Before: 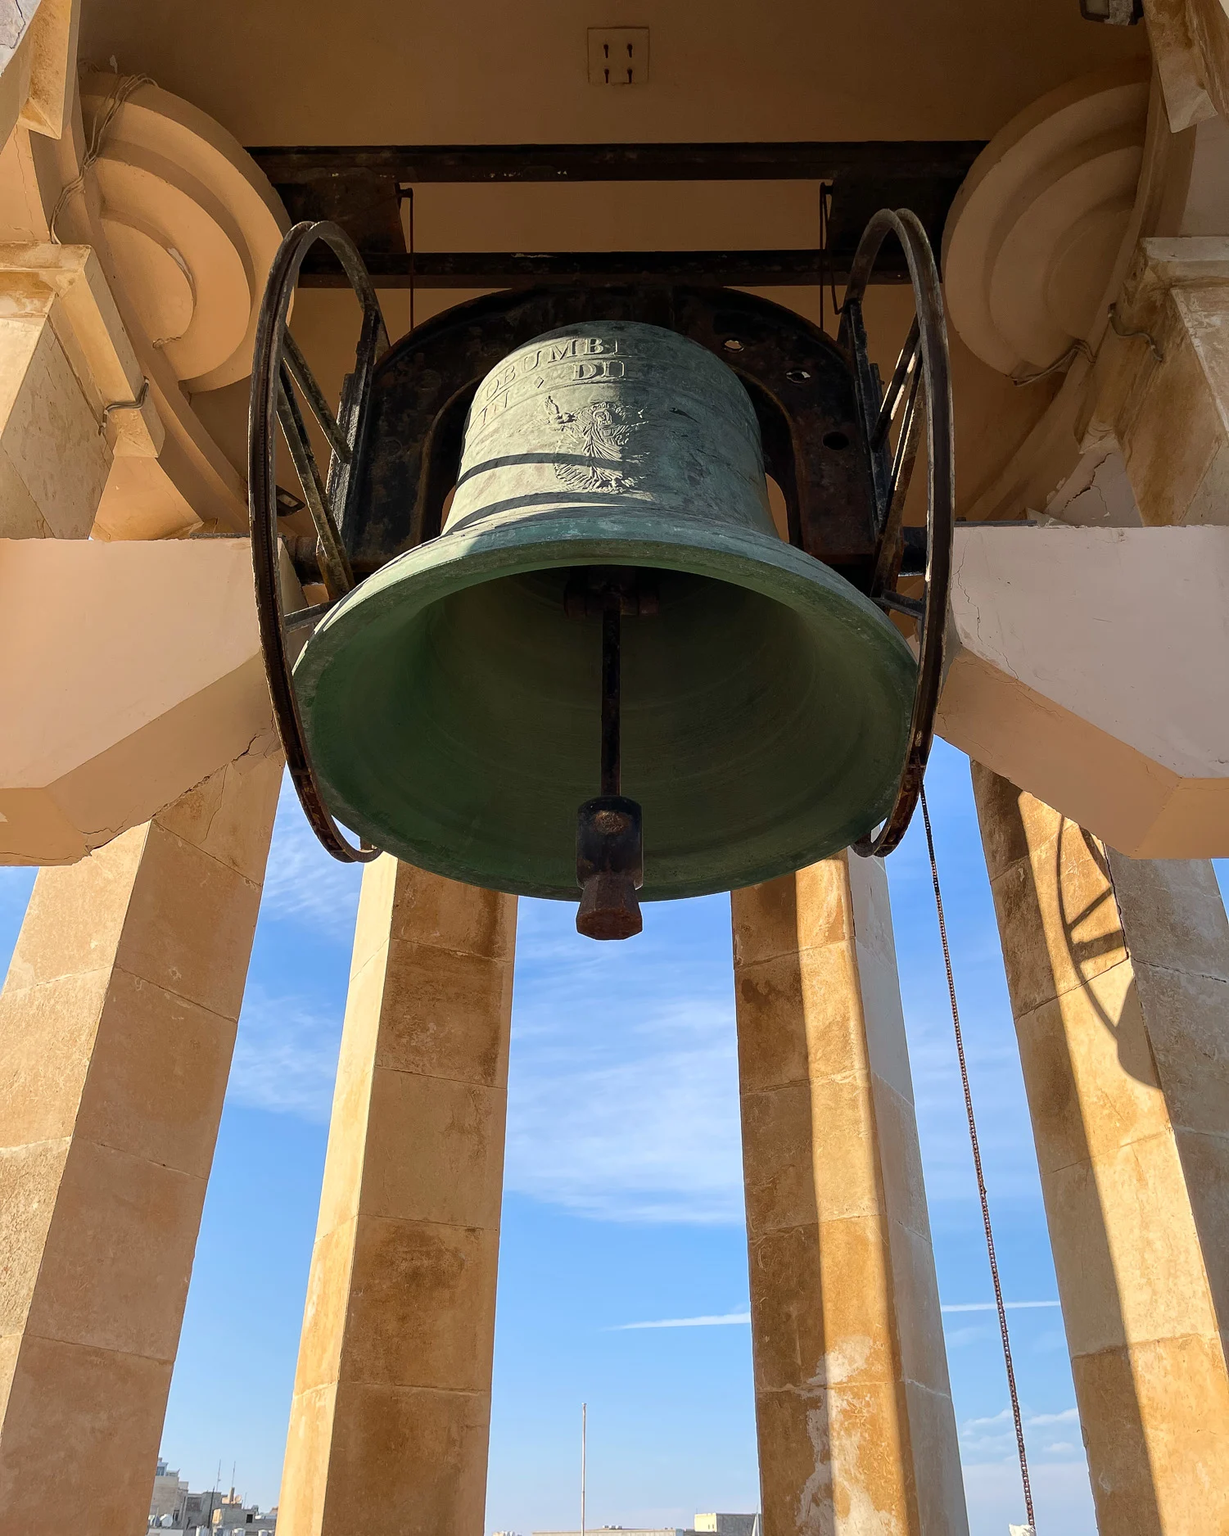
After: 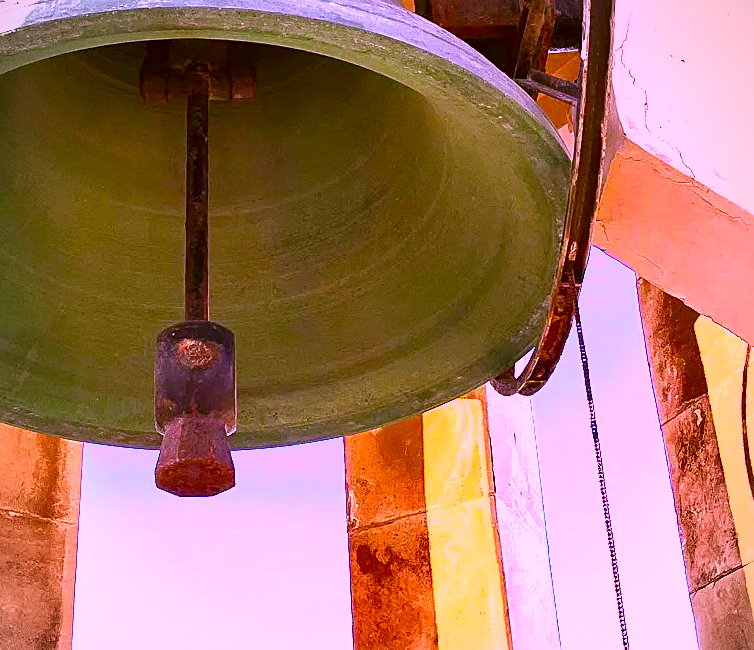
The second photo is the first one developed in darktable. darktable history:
white balance: red 0.98, blue 1.61
shadows and highlights: low approximation 0.01, soften with gaussian
color correction: highlights a* 10.44, highlights b* 30.04, shadows a* 2.73, shadows b* 17.51, saturation 1.72
exposure: black level correction 0, exposure 1.9 EV, compensate highlight preservation false
vignetting: fall-off radius 60.92%
sharpen: on, module defaults
crop: left 36.607%, top 34.735%, right 13.146%, bottom 30.611%
grain: coarseness 0.09 ISO, strength 16.61%
